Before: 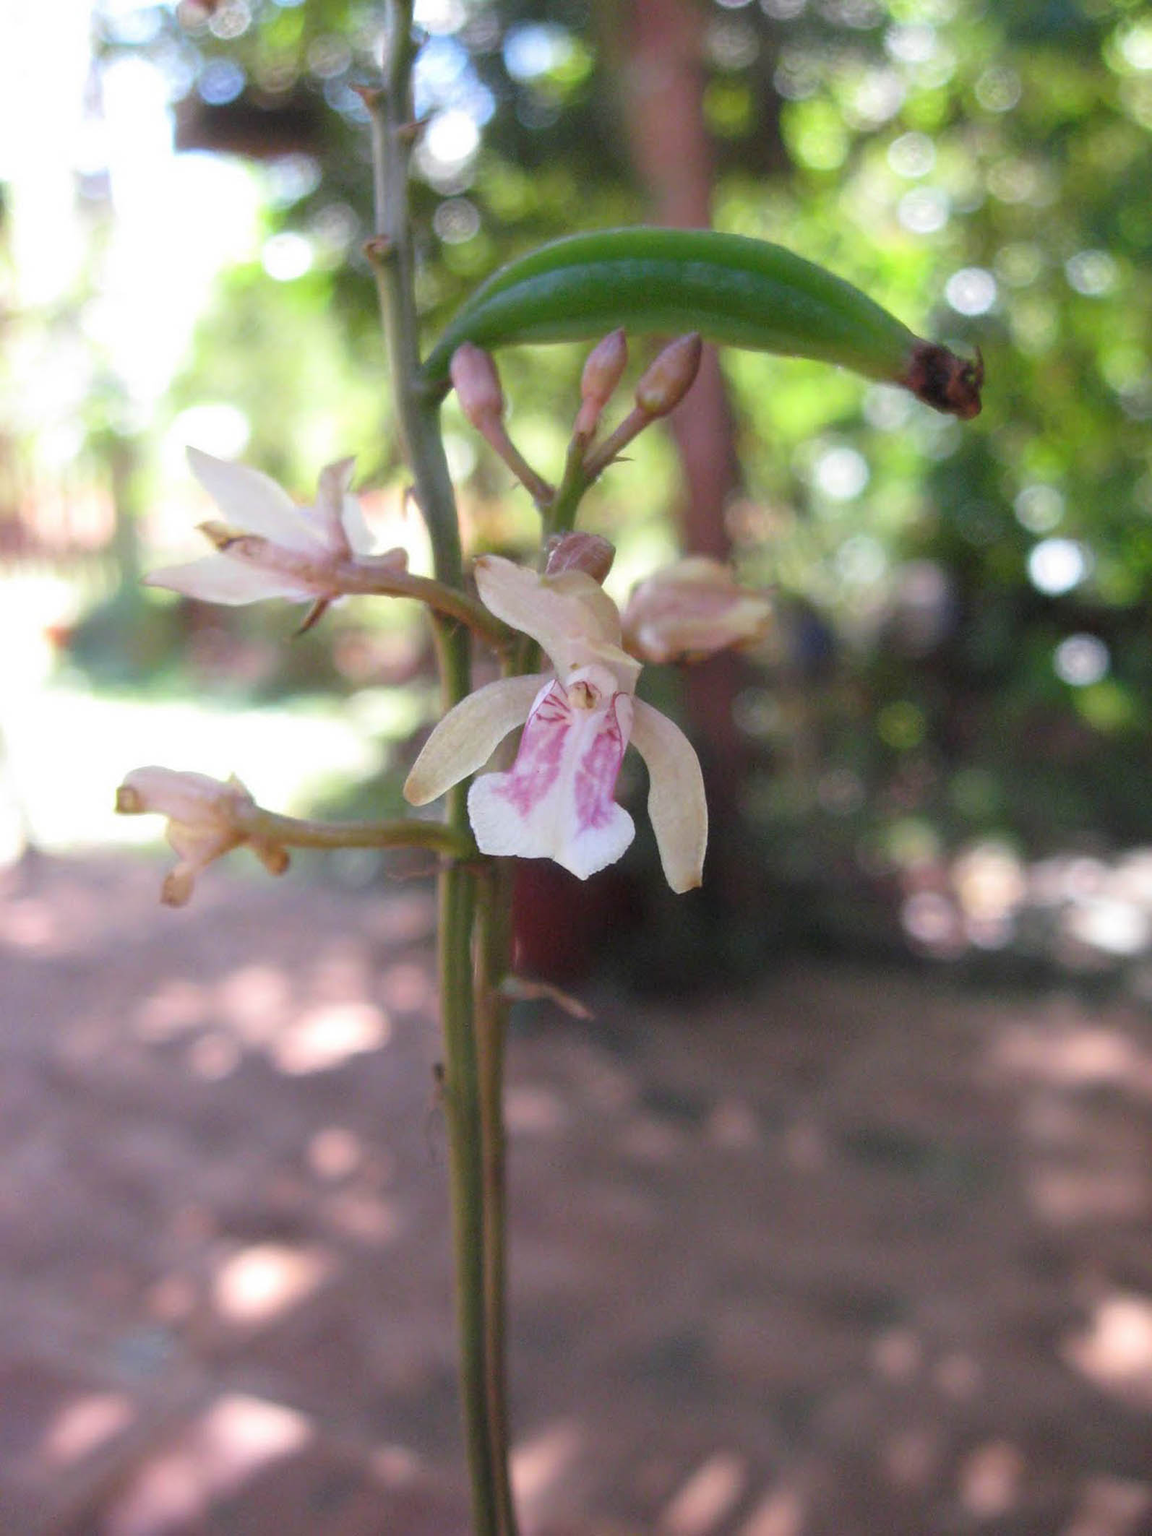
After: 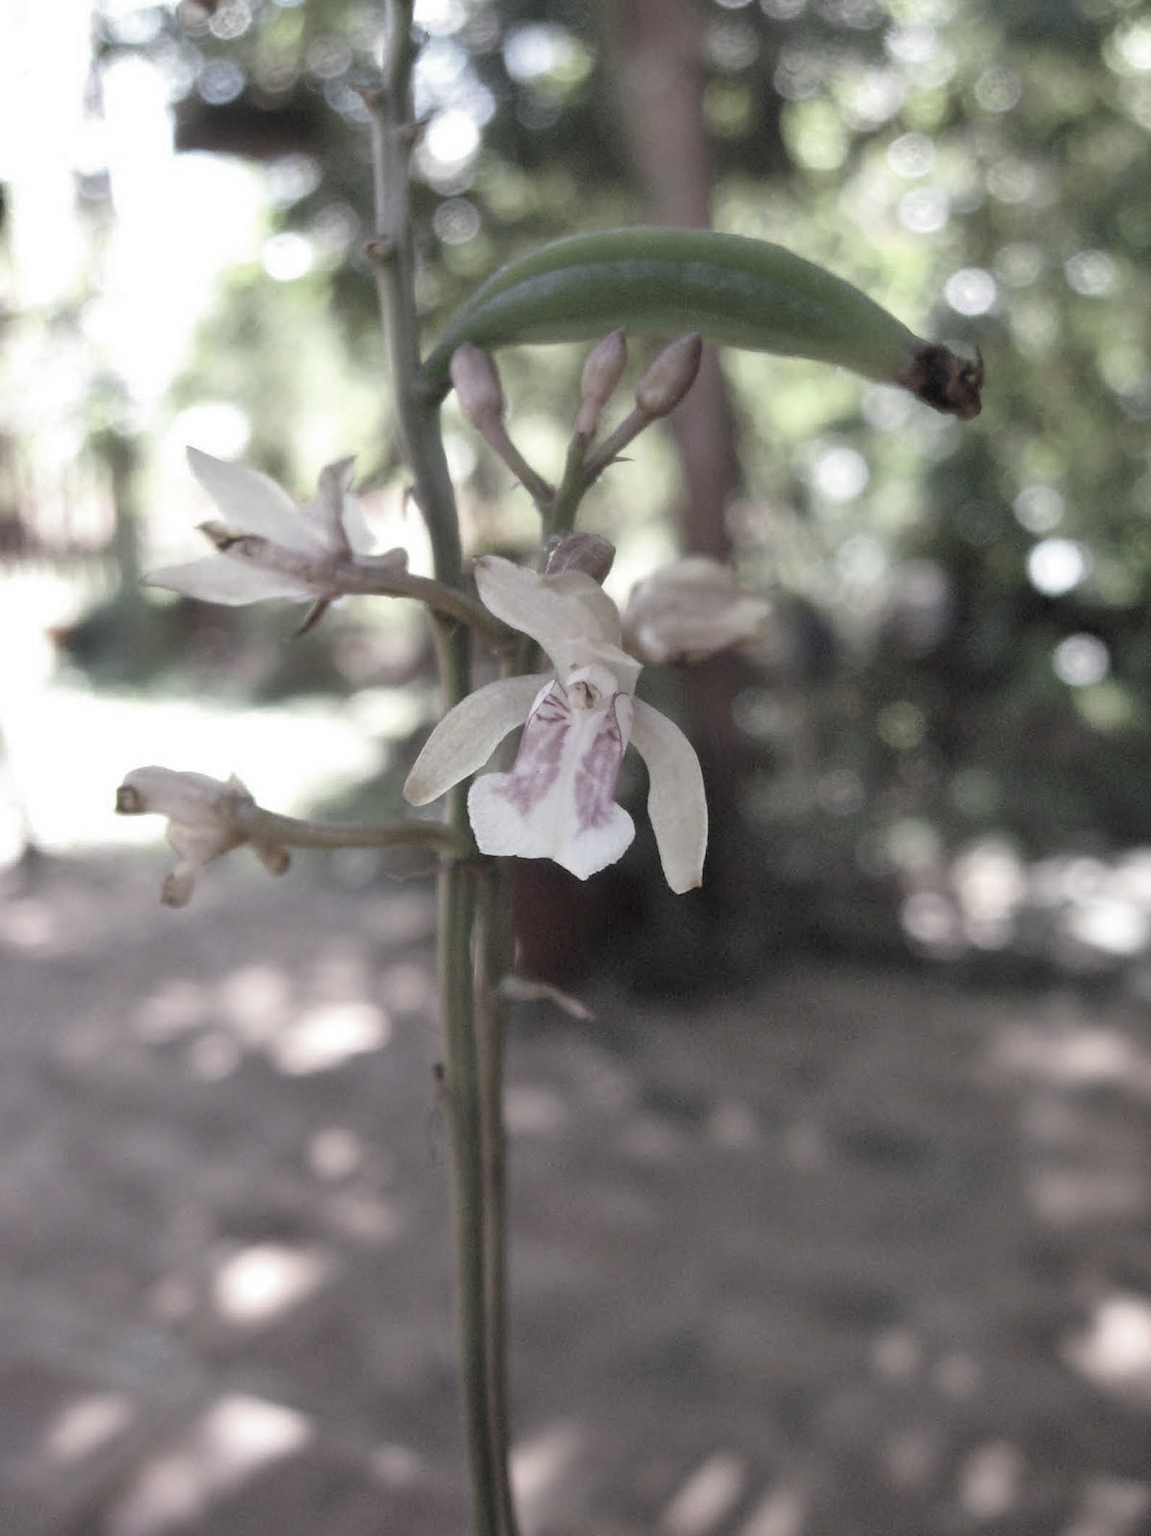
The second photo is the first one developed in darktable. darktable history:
color correction: saturation 0.3
haze removal: compatibility mode true, adaptive false
shadows and highlights: white point adjustment 0.05, highlights color adjustment 55.9%, soften with gaussian
